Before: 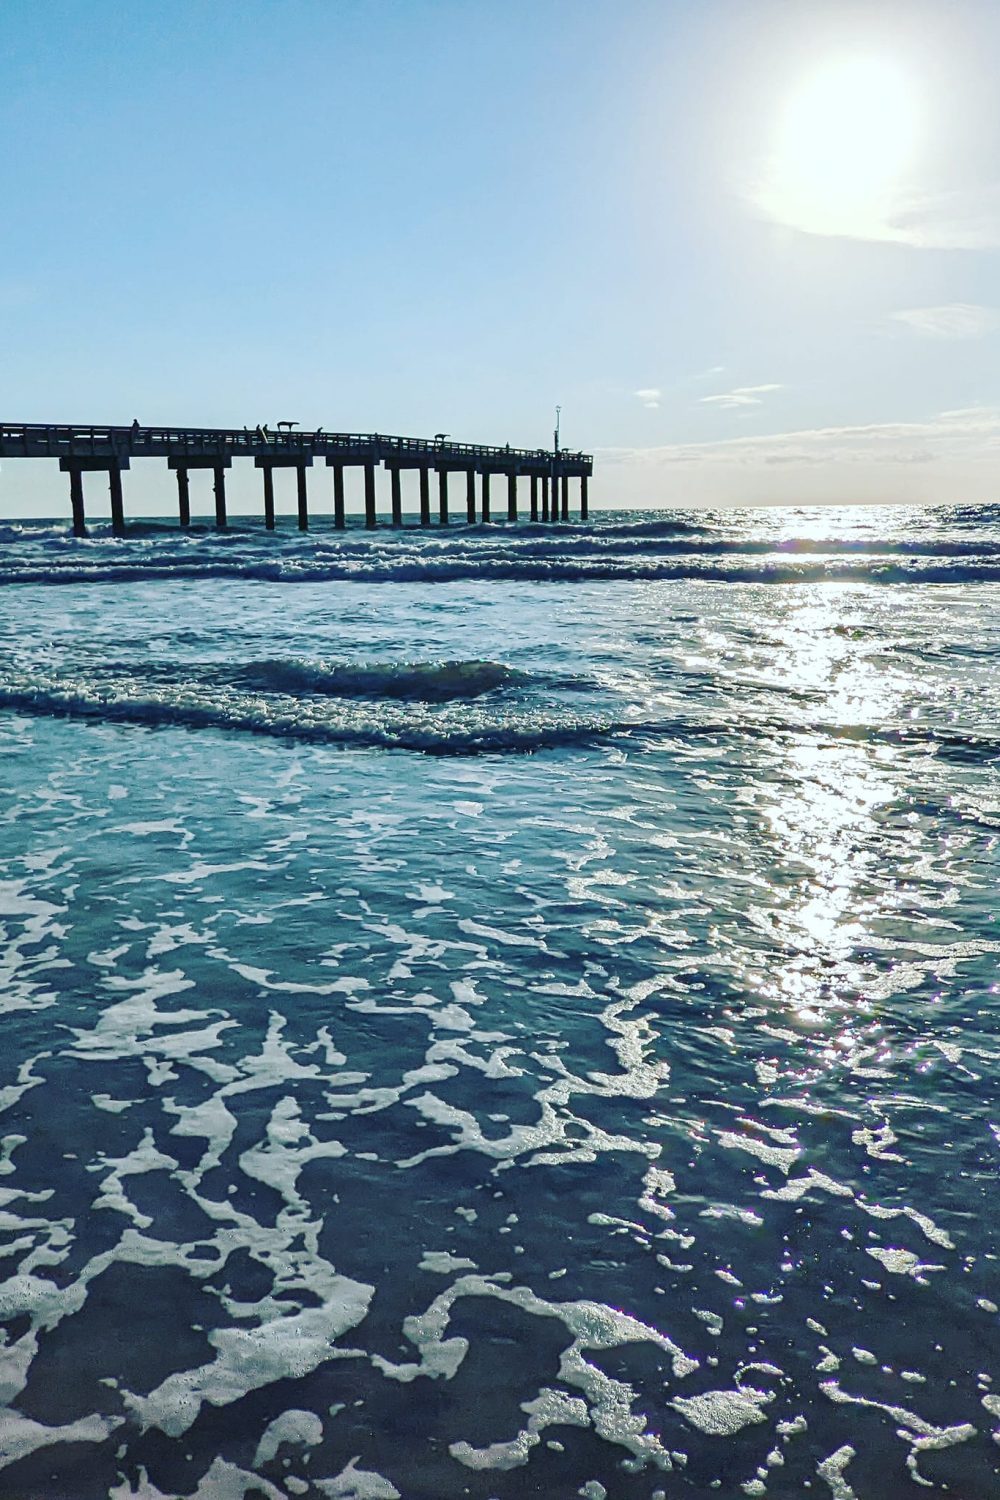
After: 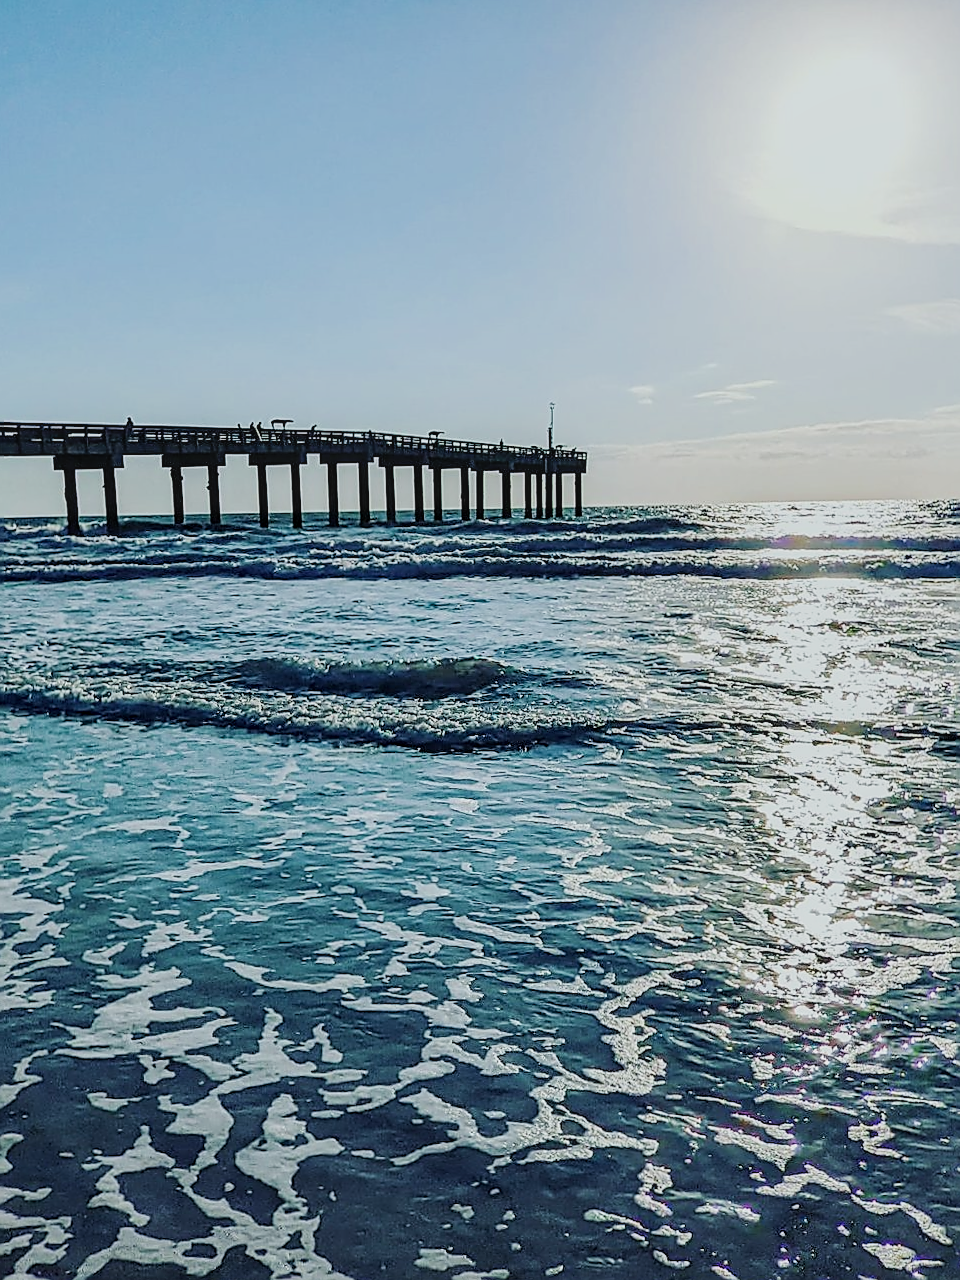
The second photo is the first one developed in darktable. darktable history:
filmic rgb: black relative exposure -7.65 EV, white relative exposure 4.56 EV, hardness 3.61, contrast 1.05
local contrast: on, module defaults
crop and rotate: angle 0.2°, left 0.275%, right 3.127%, bottom 14.18%
sharpen: radius 1.4, amount 1.25, threshold 0.7
